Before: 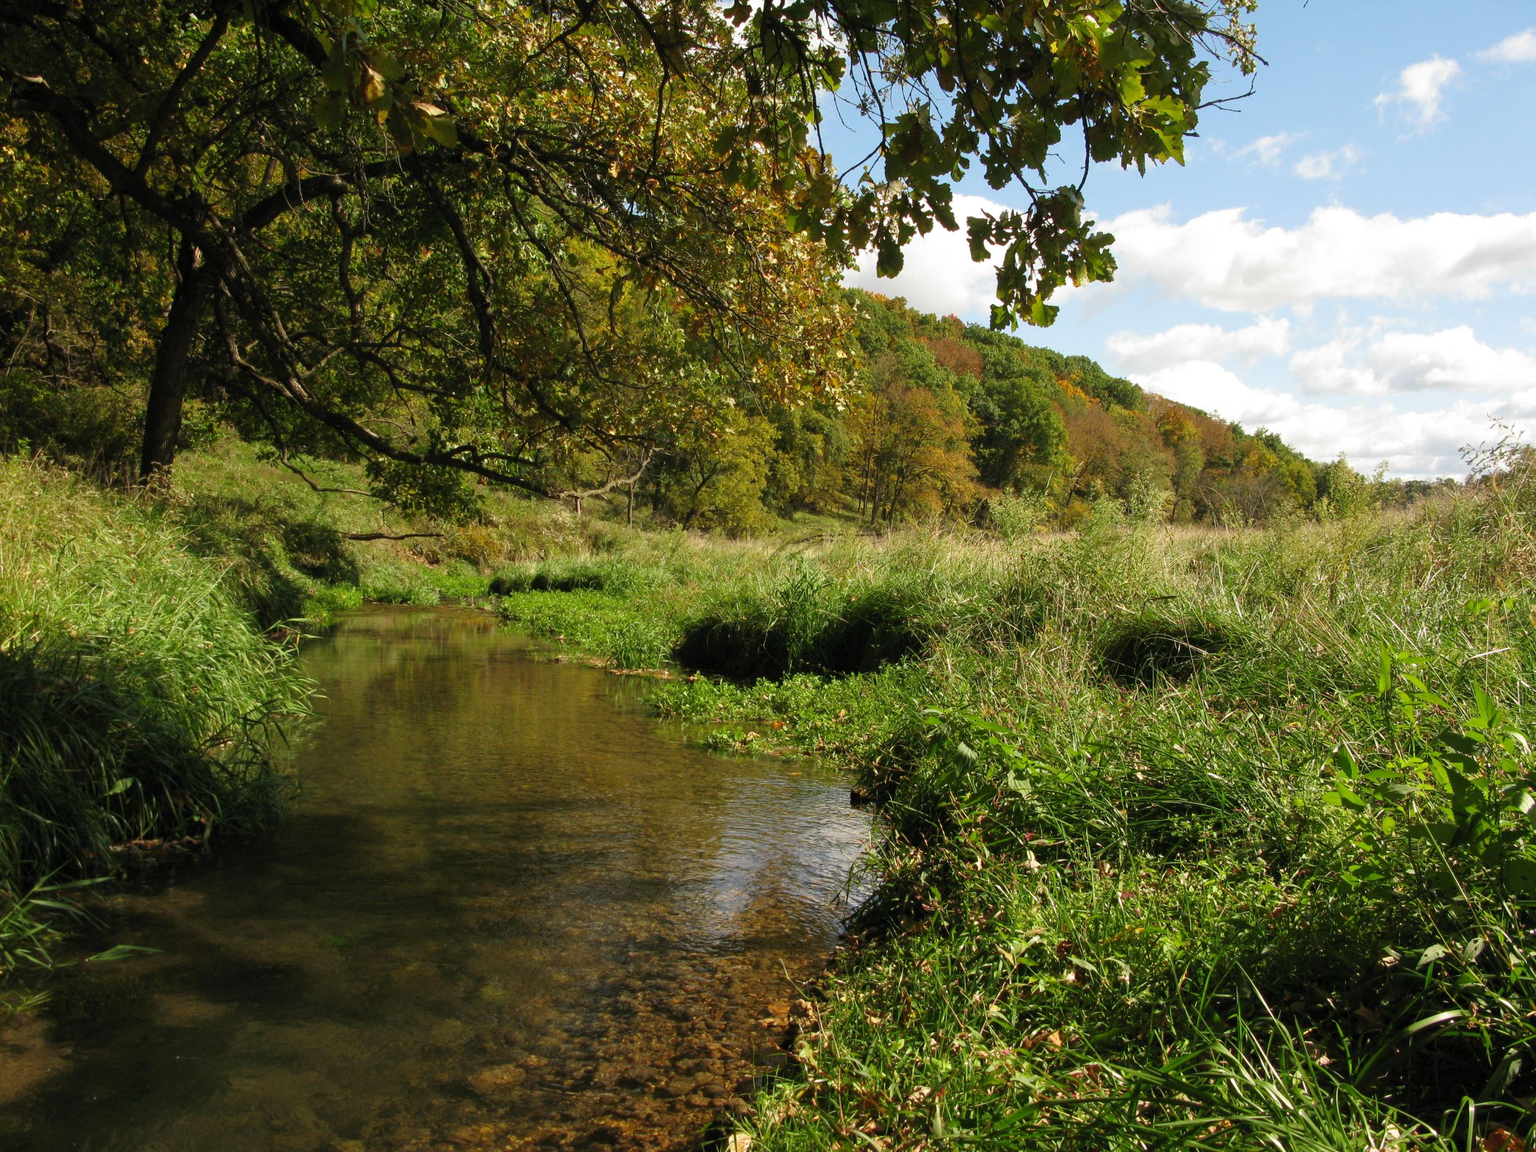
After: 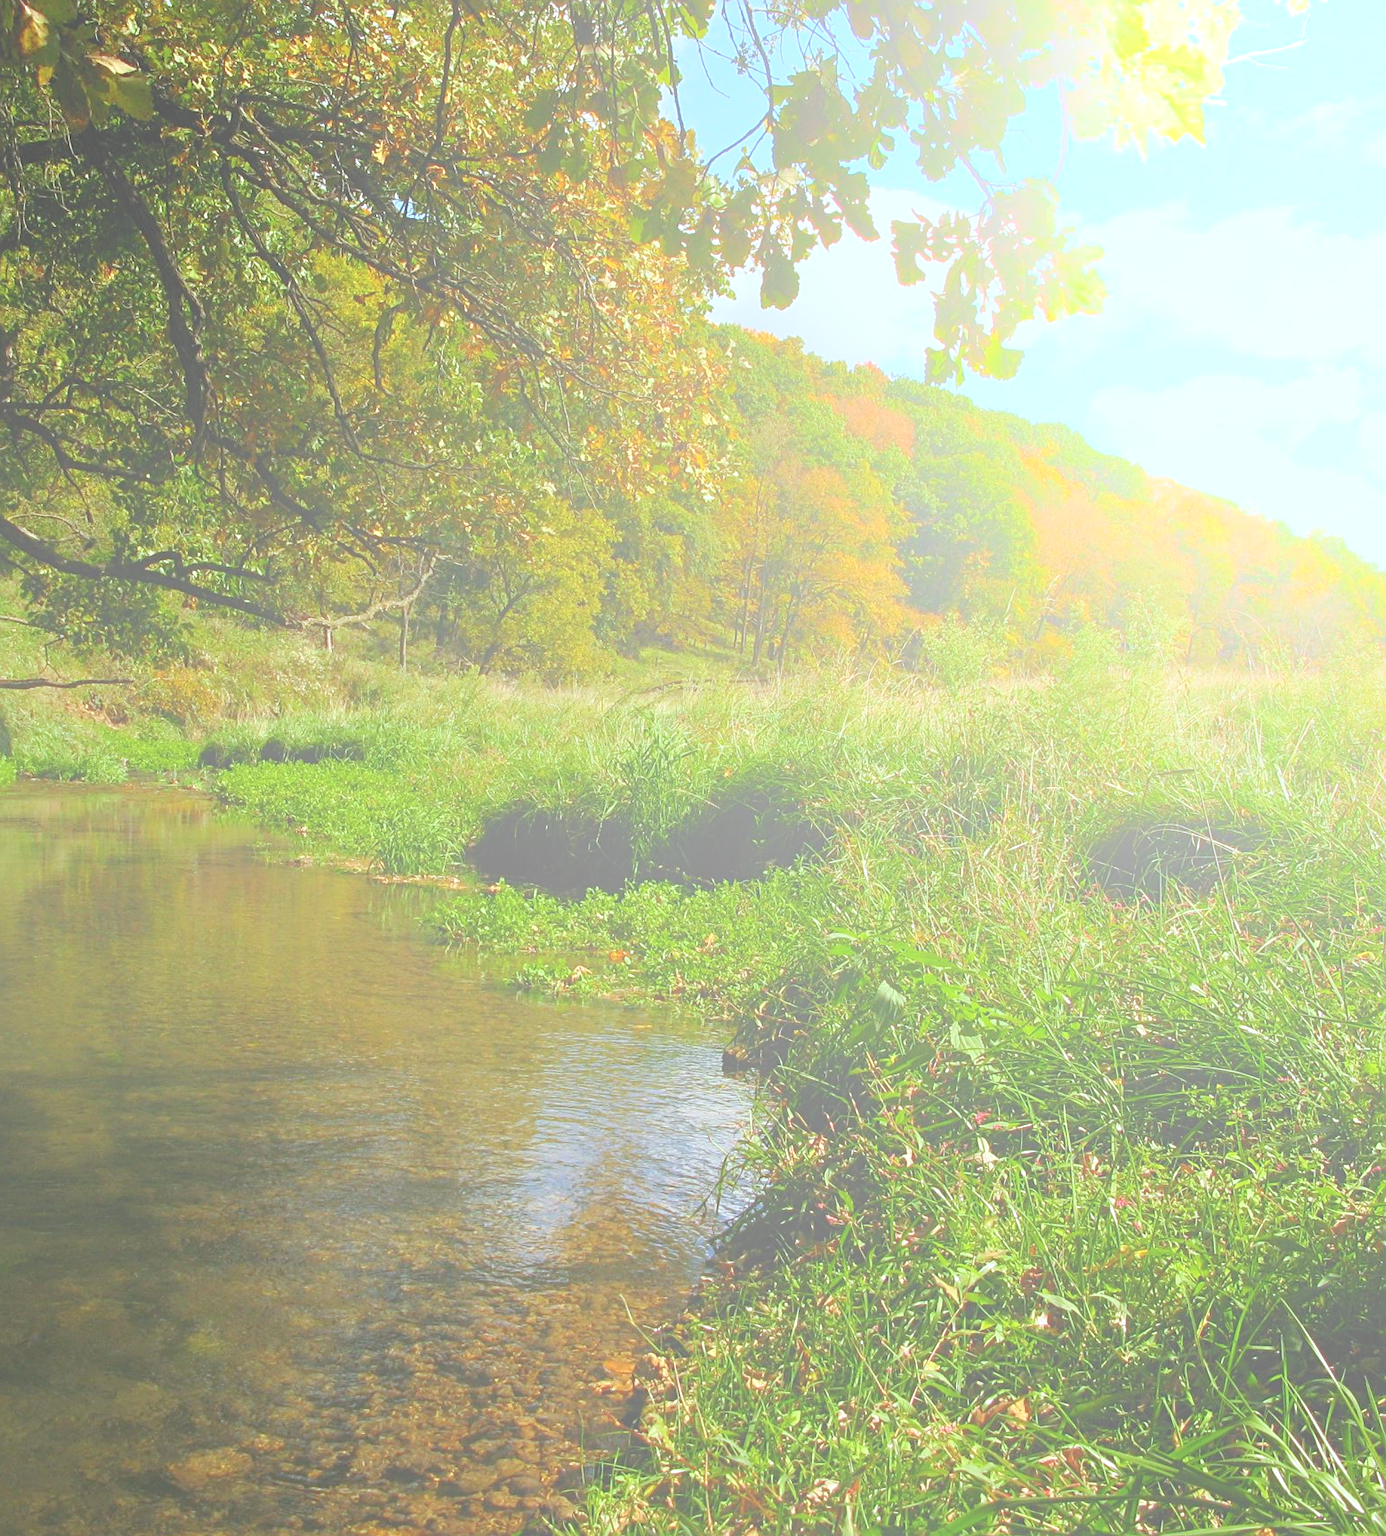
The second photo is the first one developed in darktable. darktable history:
contrast equalizer: octaves 7, y [[0.6 ×6], [0.55 ×6], [0 ×6], [0 ×6], [0 ×6]], mix 0.15
white balance: red 0.924, blue 1.095
bloom: size 70%, threshold 25%, strength 70%
sharpen: on, module defaults
crop and rotate: left 22.918%, top 5.629%, right 14.711%, bottom 2.247%
